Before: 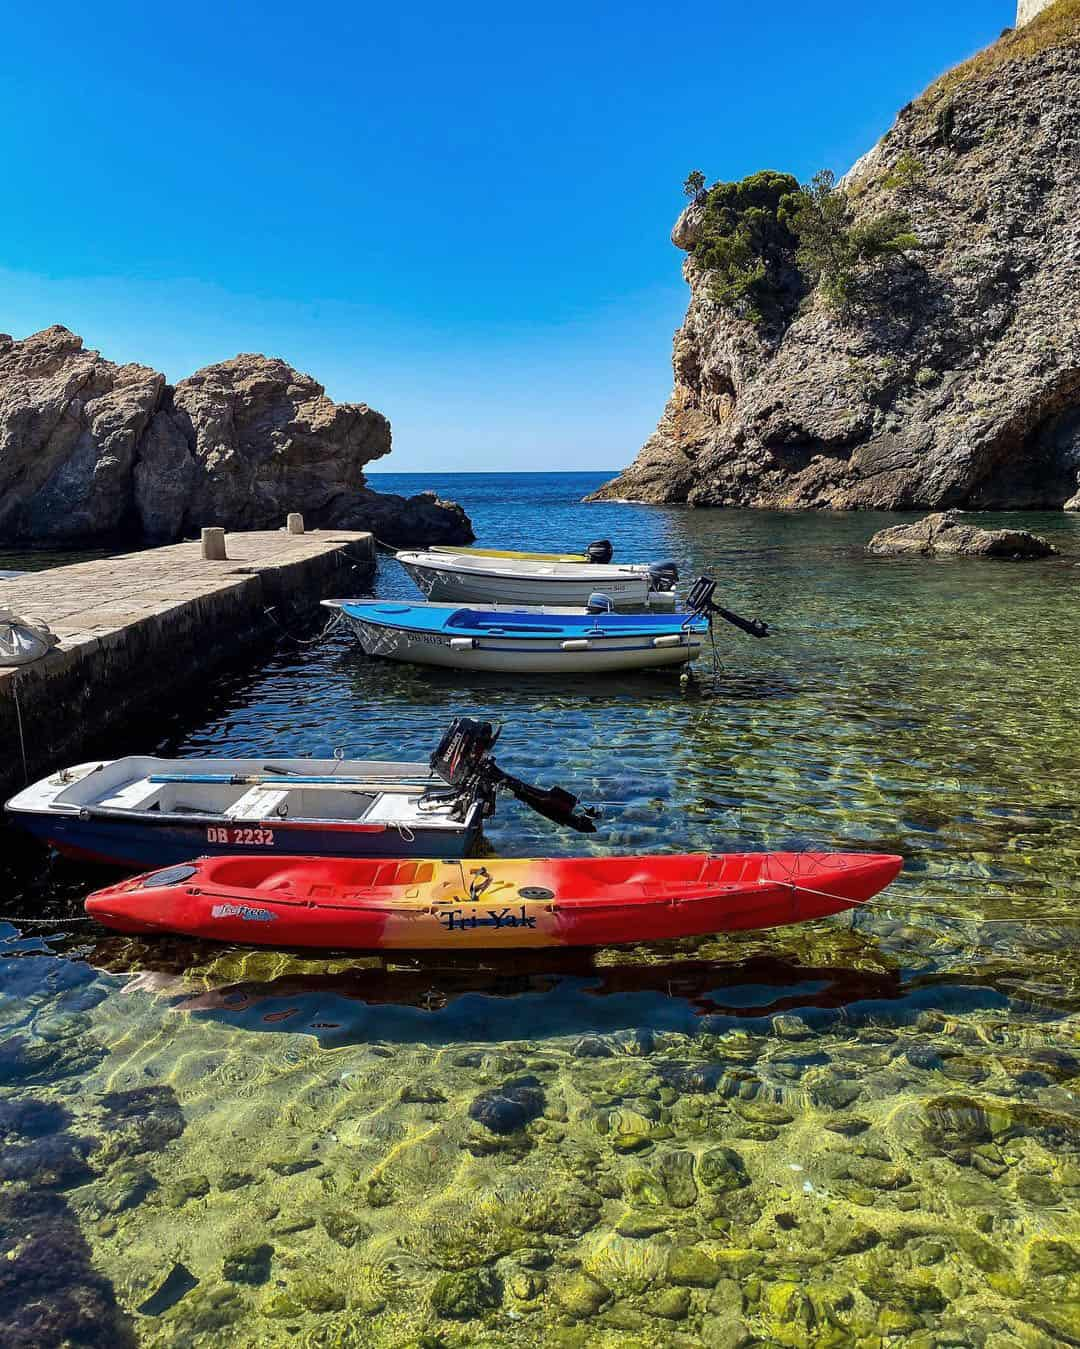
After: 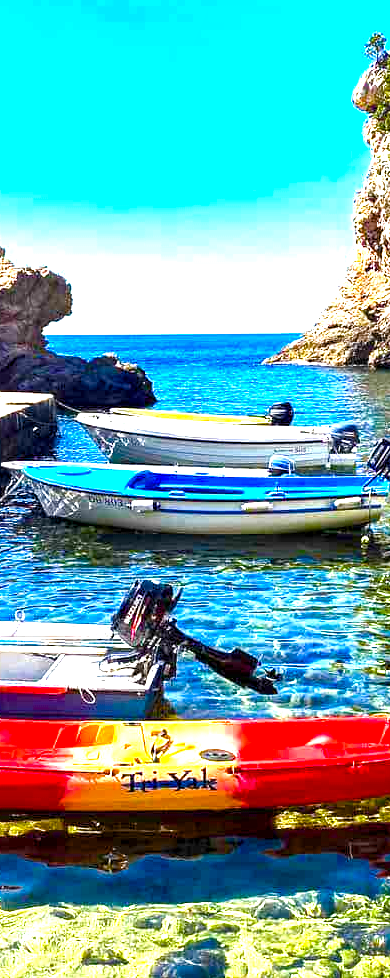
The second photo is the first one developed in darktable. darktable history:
crop and rotate: left 29.606%, top 10.241%, right 34.233%, bottom 17.217%
exposure: exposure 1 EV, compensate highlight preservation false
color balance rgb: linear chroma grading › shadows 31.548%, linear chroma grading › global chroma -2.247%, linear chroma grading › mid-tones 4.06%, perceptual saturation grading › global saturation 20%, perceptual saturation grading › highlights -25.289%, perceptual saturation grading › shadows 50.412%, perceptual brilliance grading › global brilliance 29.539%, global vibrance 20%
local contrast: highlights 104%, shadows 99%, detail 119%, midtone range 0.2
